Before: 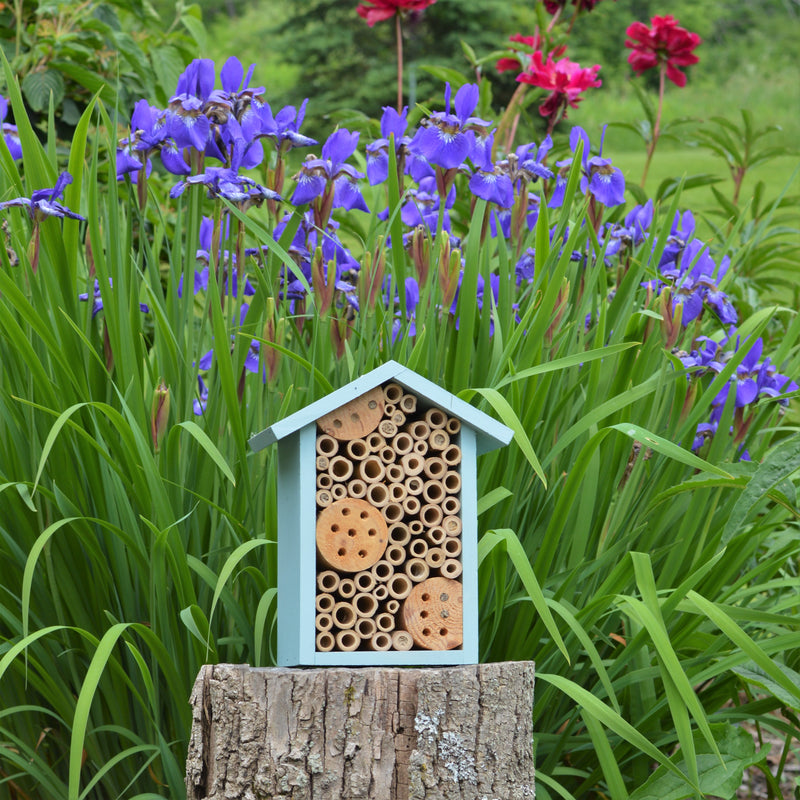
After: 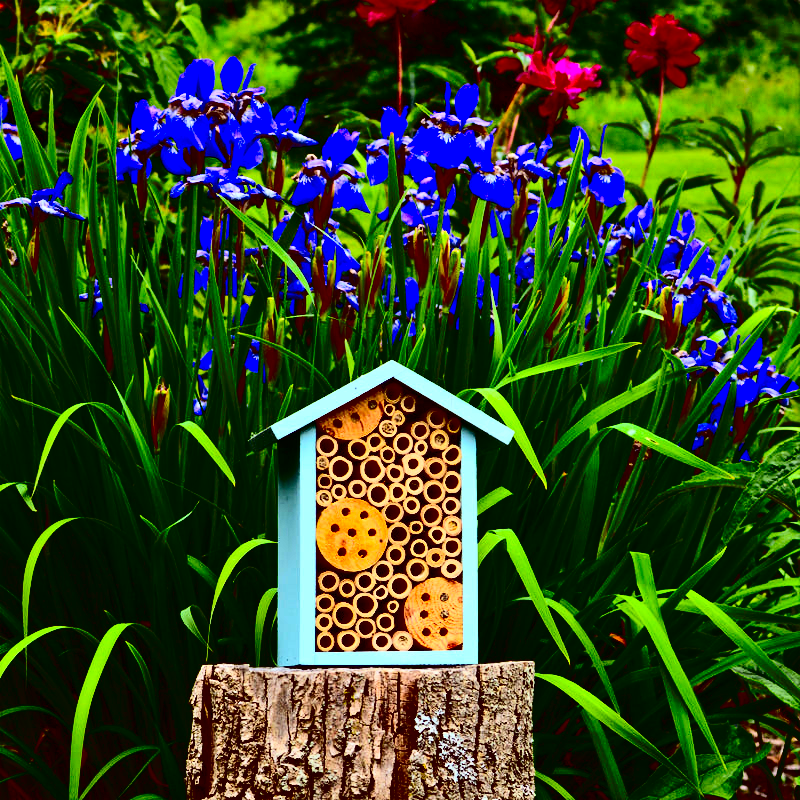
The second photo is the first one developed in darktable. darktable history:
contrast brightness saturation: contrast 0.775, brightness -0.983, saturation 0.985
color balance rgb: power › chroma 1.526%, power › hue 27.29°, perceptual saturation grading › global saturation 15.184%, perceptual saturation grading › highlights -19.575%, perceptual saturation grading › shadows 19.917%, perceptual brilliance grading › global brilliance 2.942%, global vibrance 20%
